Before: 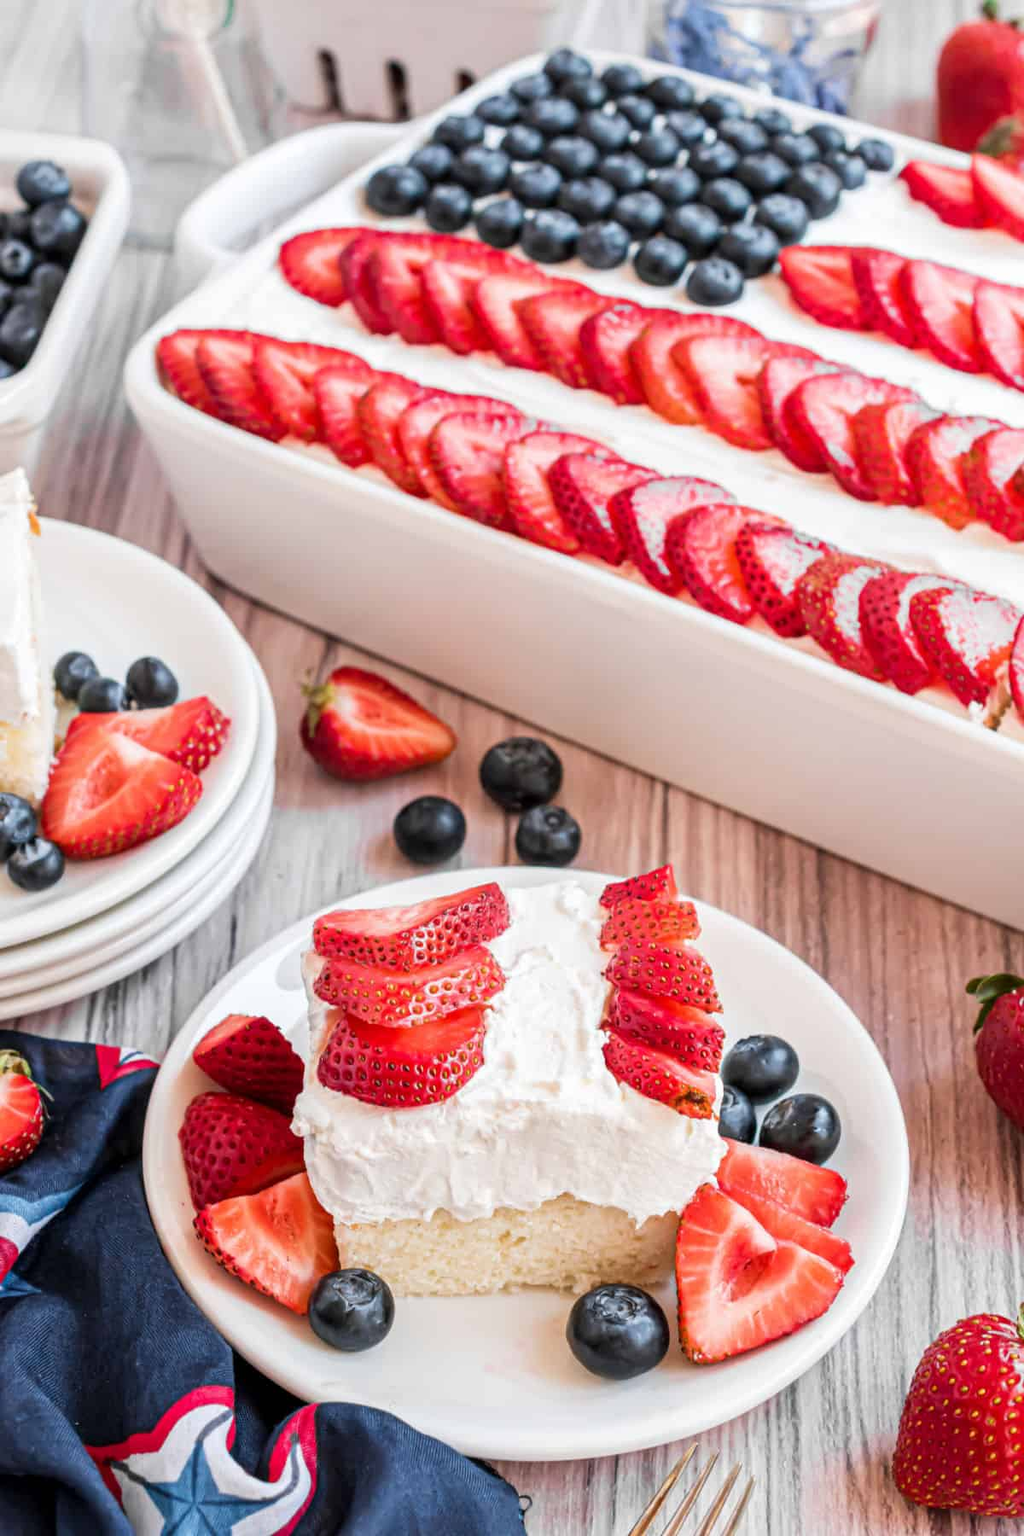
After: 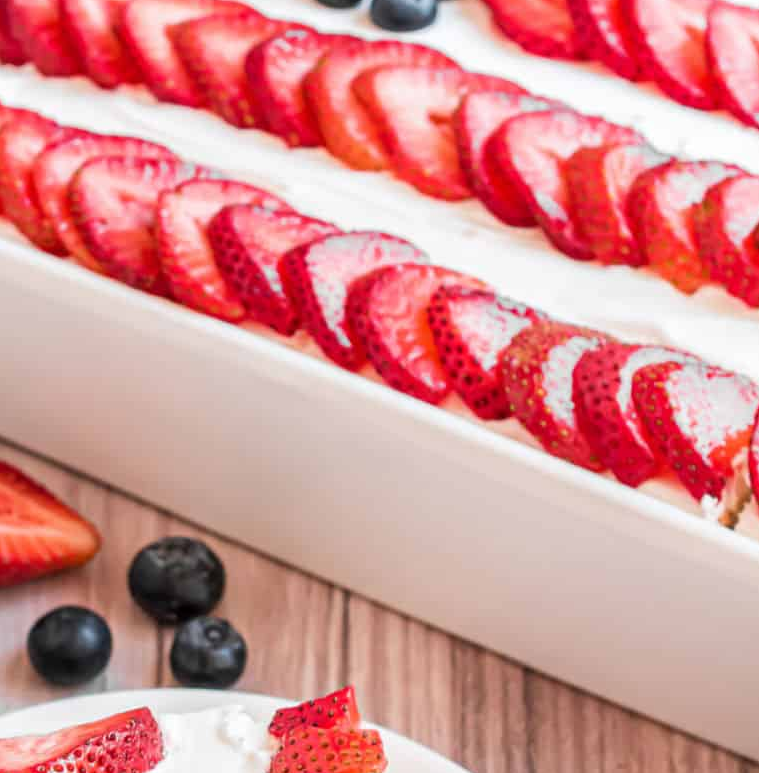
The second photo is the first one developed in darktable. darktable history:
crop: left 36.209%, top 18.208%, right 0.477%, bottom 38.832%
